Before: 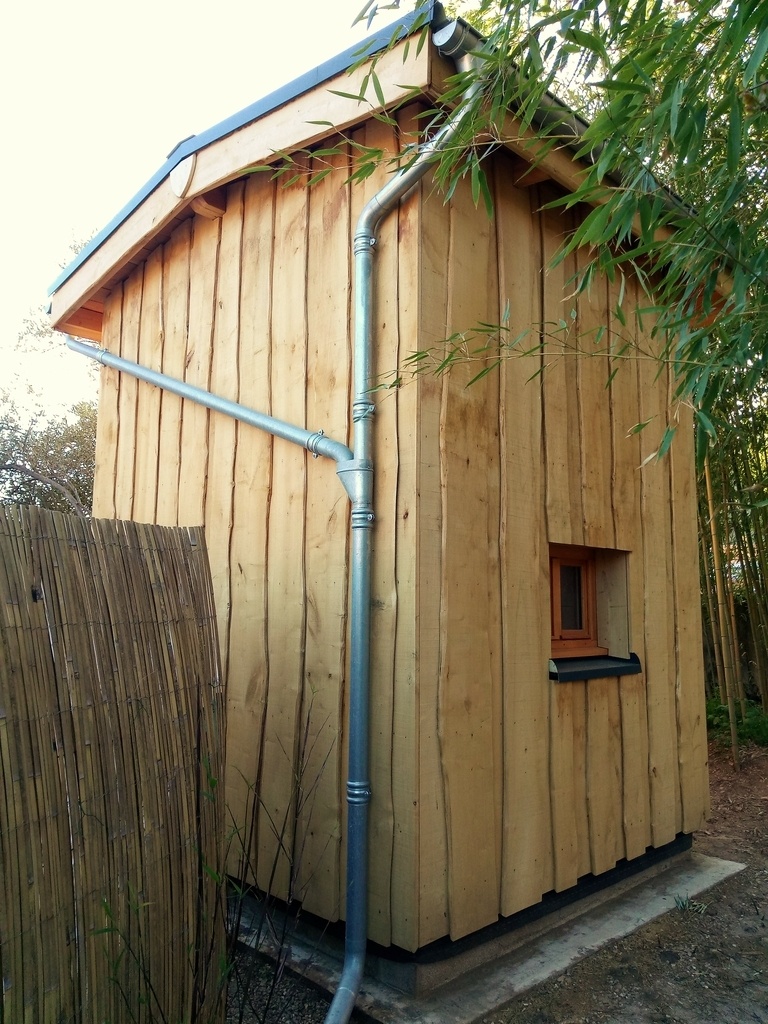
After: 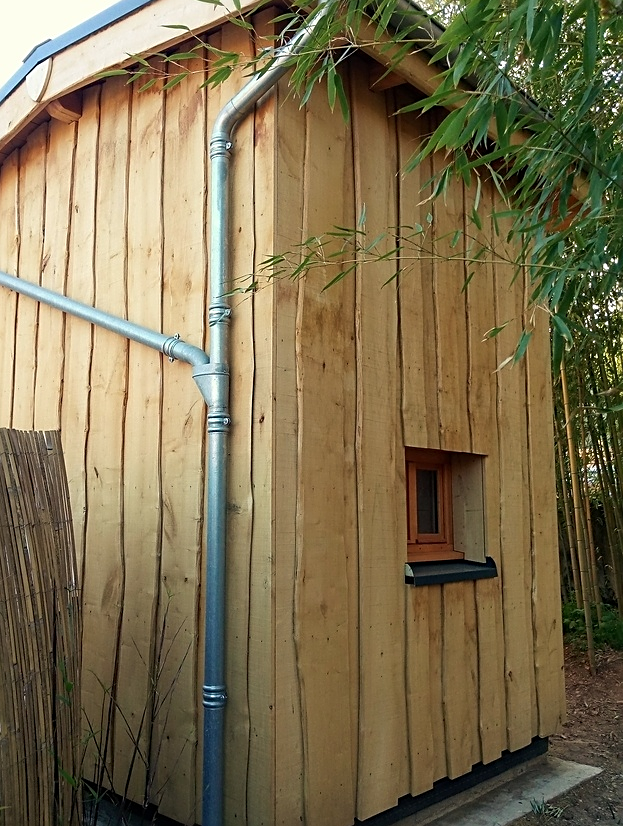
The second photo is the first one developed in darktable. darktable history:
crop: left 18.825%, top 9.46%, right 0%, bottom 9.785%
sharpen: on, module defaults
